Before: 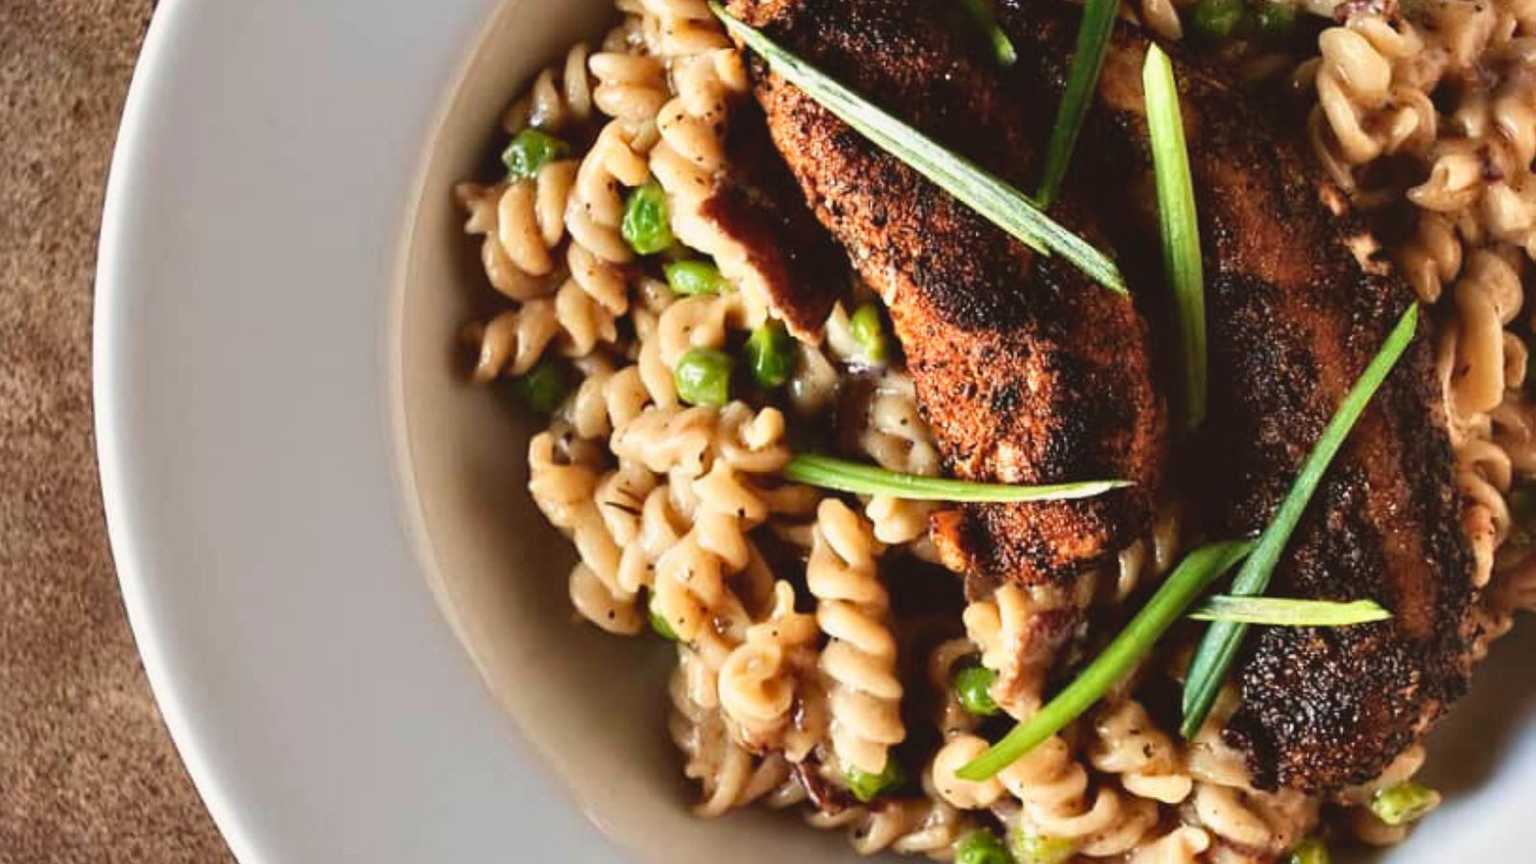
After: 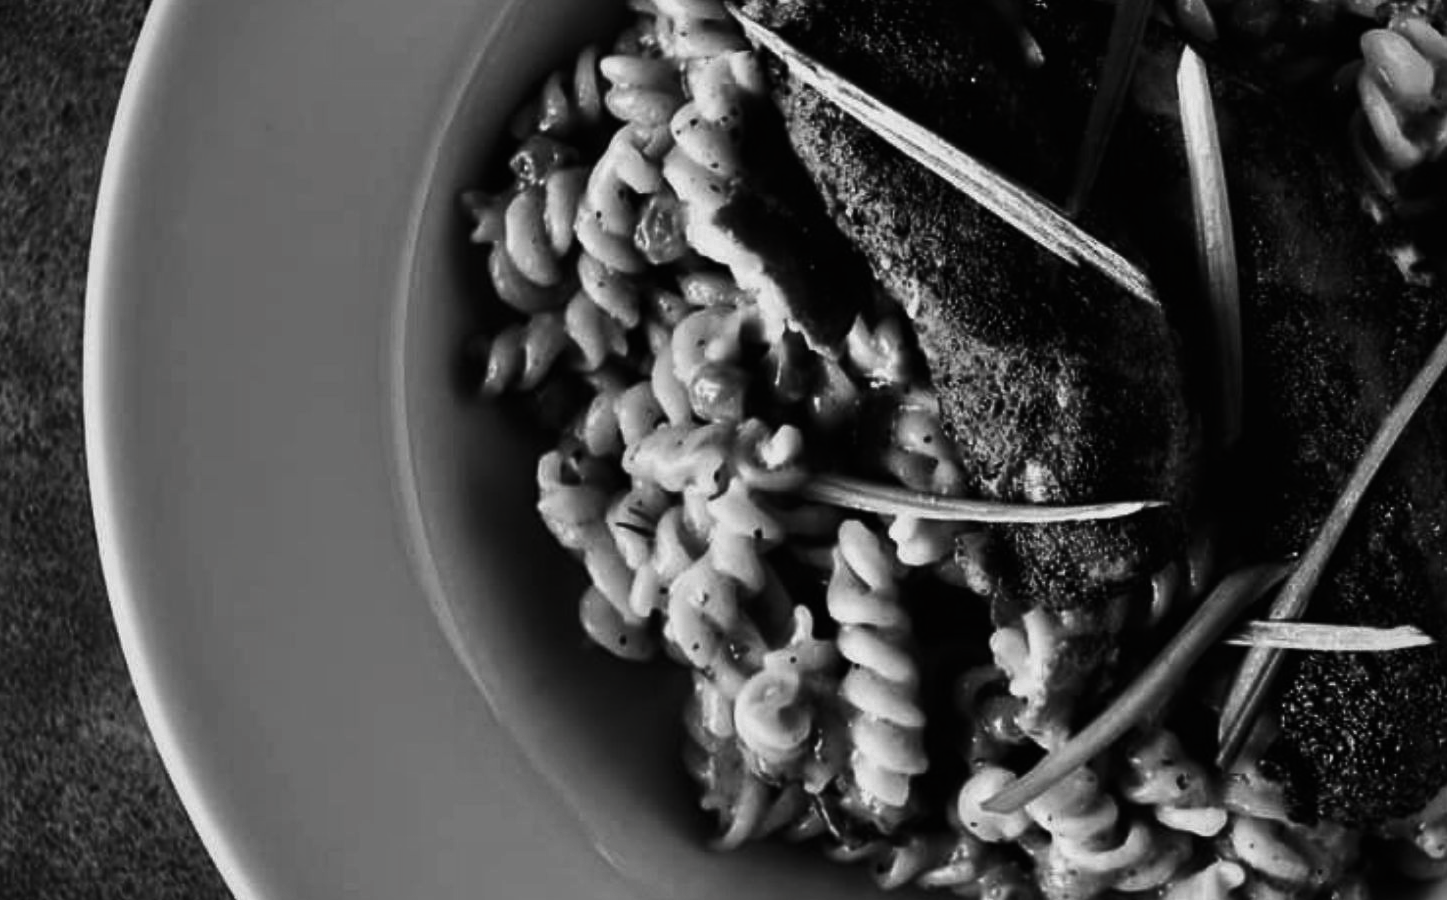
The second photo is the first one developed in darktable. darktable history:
vignetting: unbound false
contrast brightness saturation: contrast -0.031, brightness -0.576, saturation -0.992
crop and rotate: left 0.953%, right 8.551%
